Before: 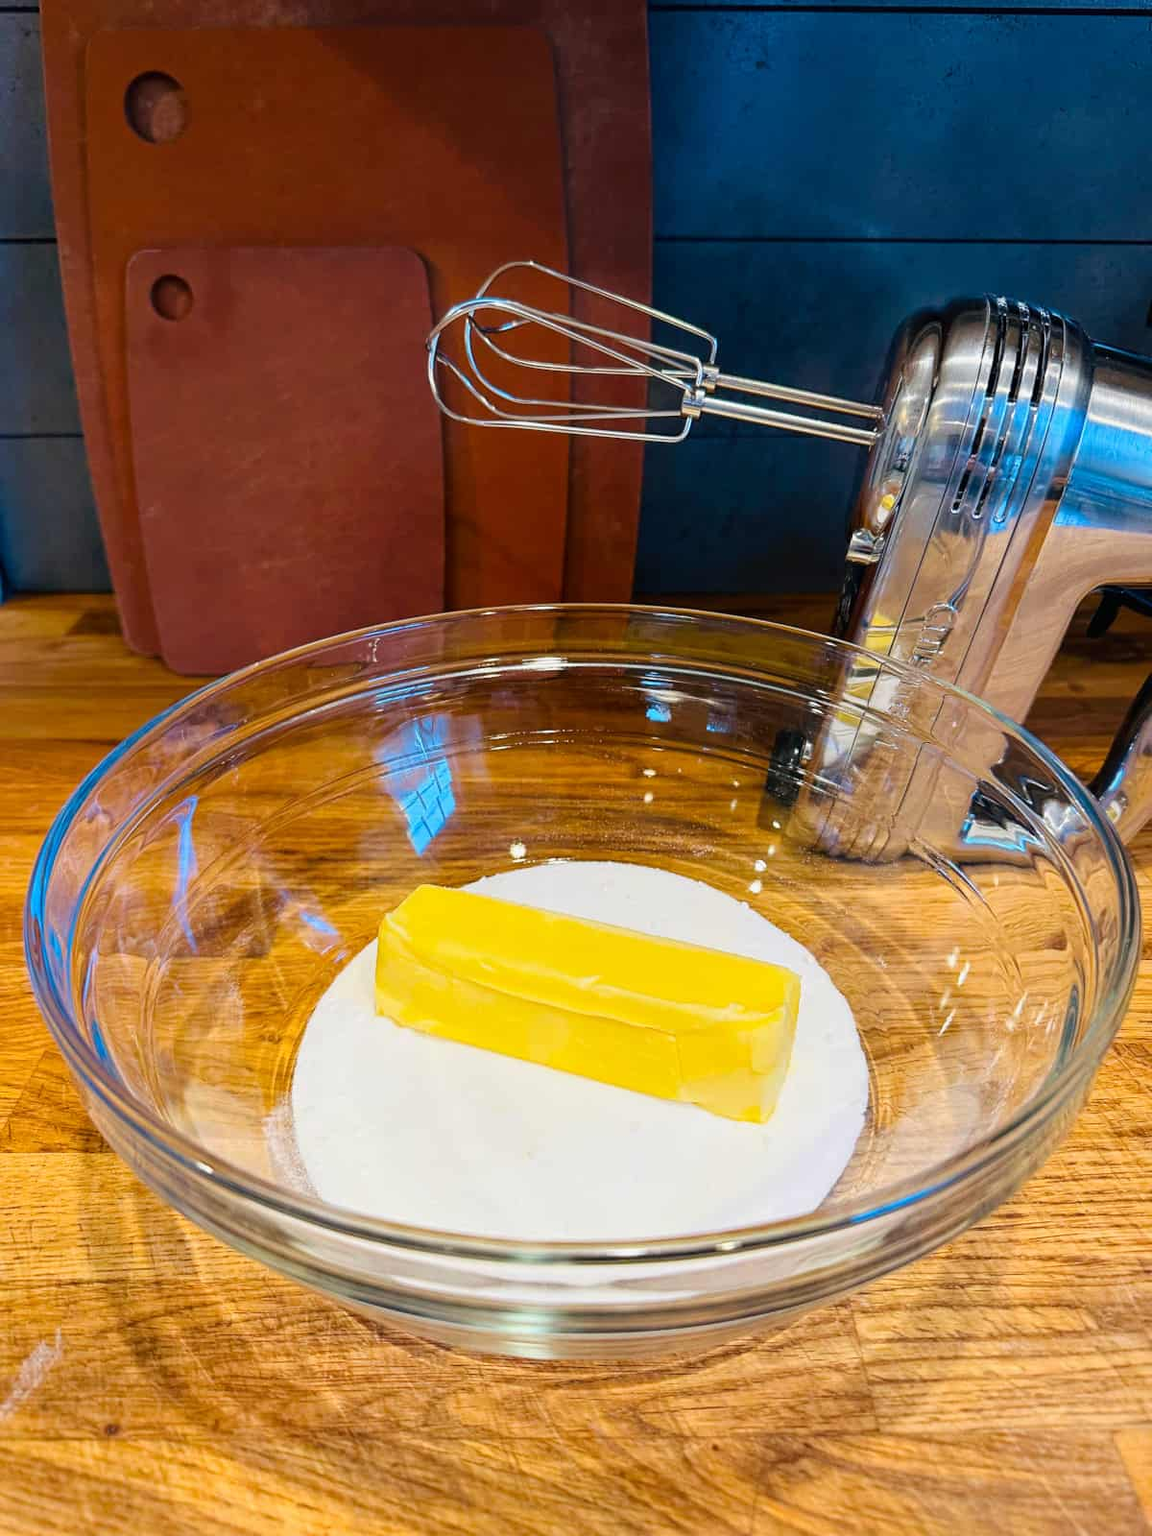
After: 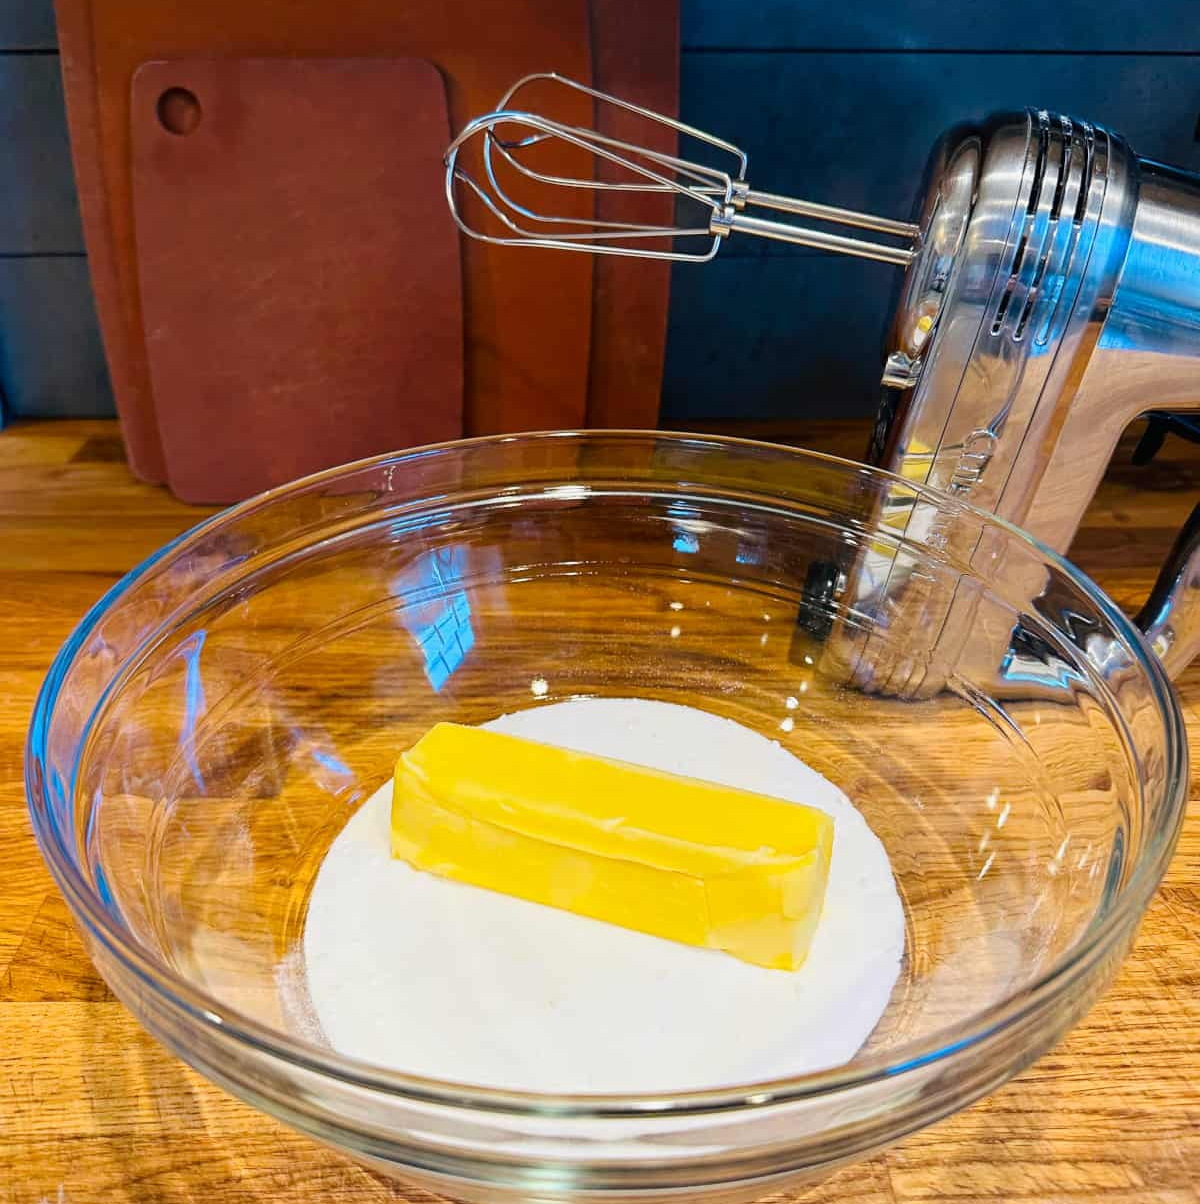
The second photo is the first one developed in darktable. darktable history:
crop and rotate: top 12.492%, bottom 12.205%
